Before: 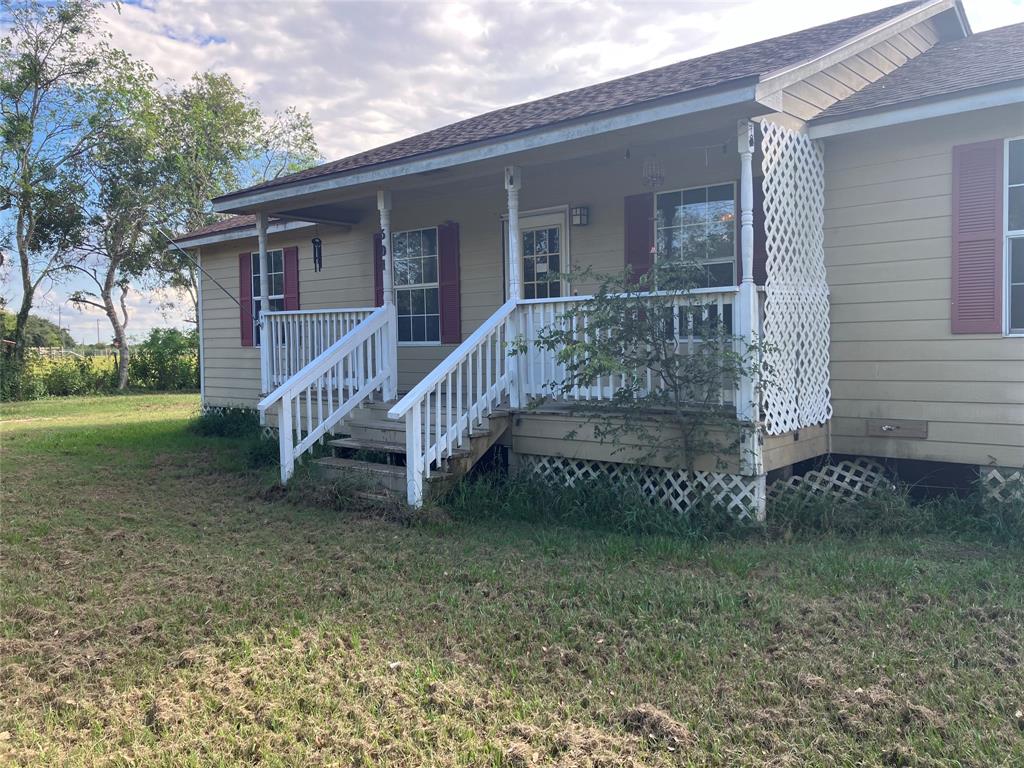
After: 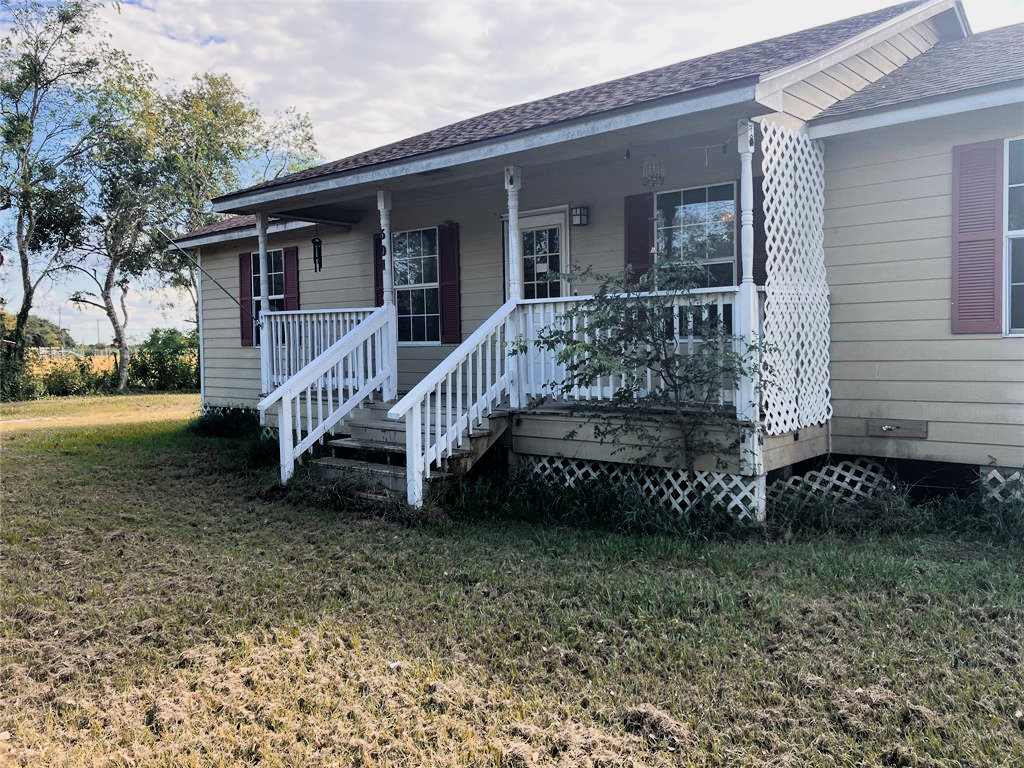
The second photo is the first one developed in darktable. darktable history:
color zones: curves: ch2 [(0, 0.5) (0.084, 0.497) (0.323, 0.335) (0.4, 0.497) (1, 0.5)]
filmic rgb: black relative exposure -5.1 EV, white relative exposure 3.51 EV, hardness 3.18, contrast 1.487, highlights saturation mix -49.73%, iterations of high-quality reconstruction 0
